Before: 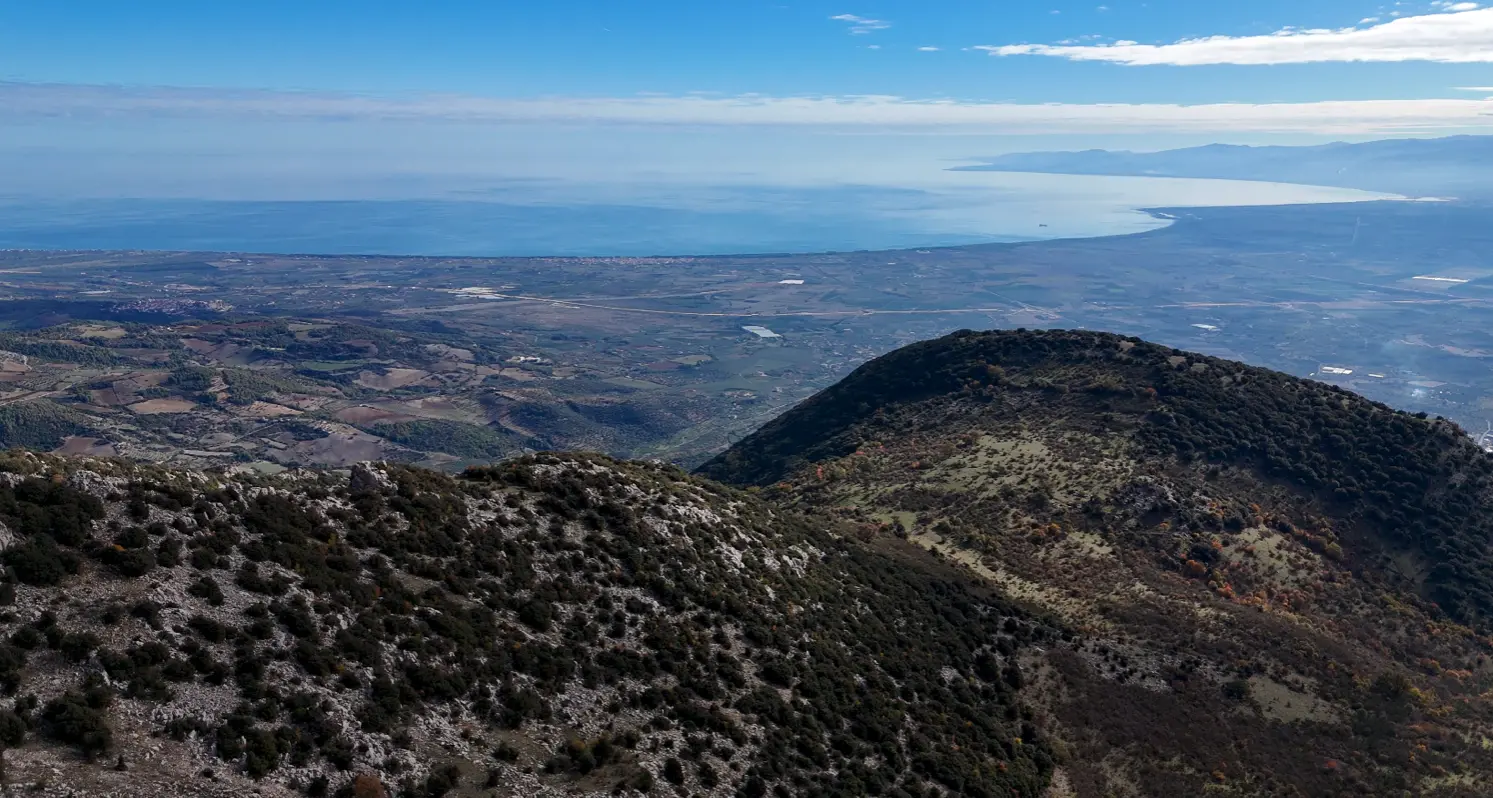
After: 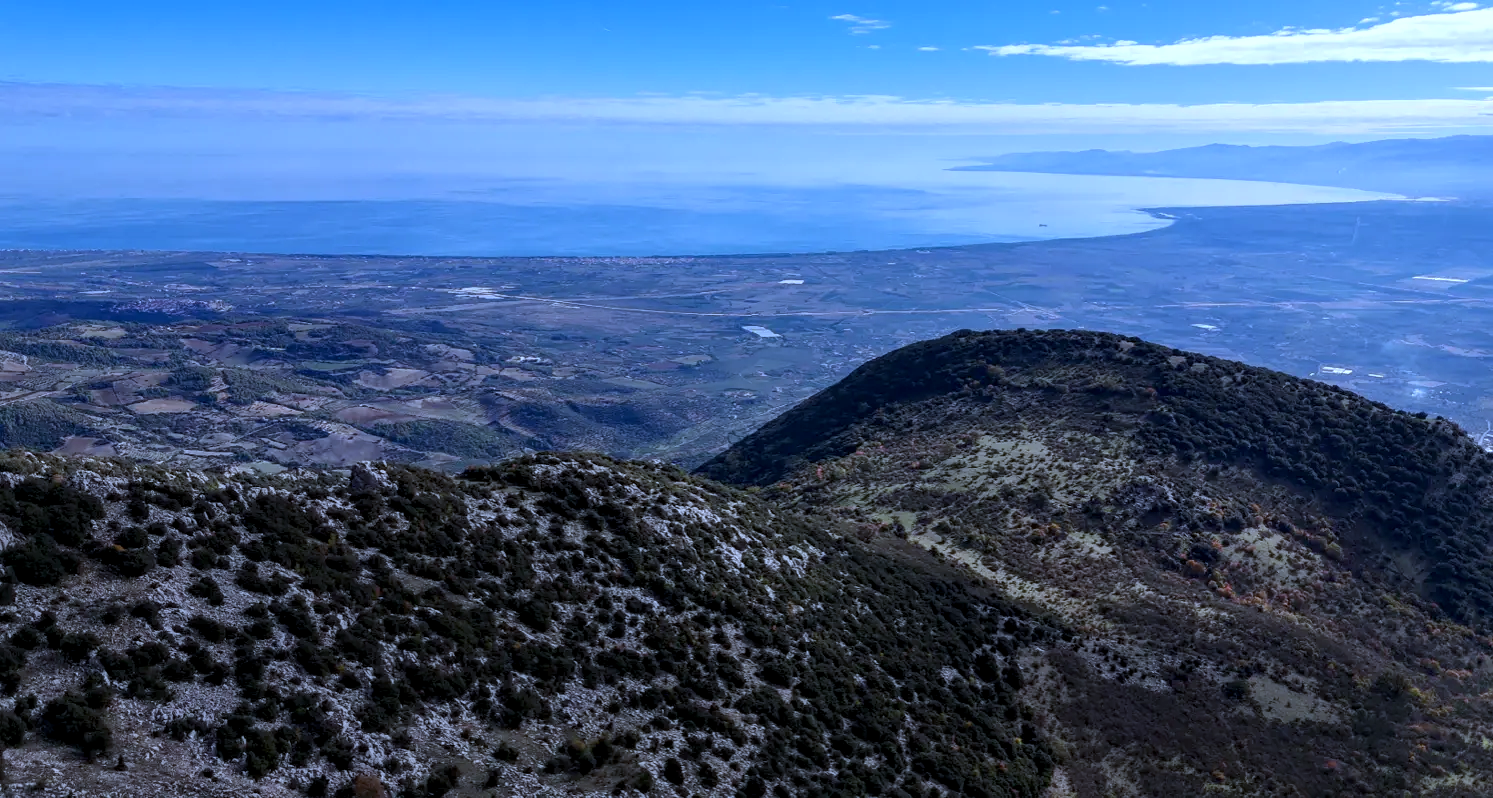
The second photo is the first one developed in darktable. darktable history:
local contrast: on, module defaults
white balance: red 0.871, blue 1.249
